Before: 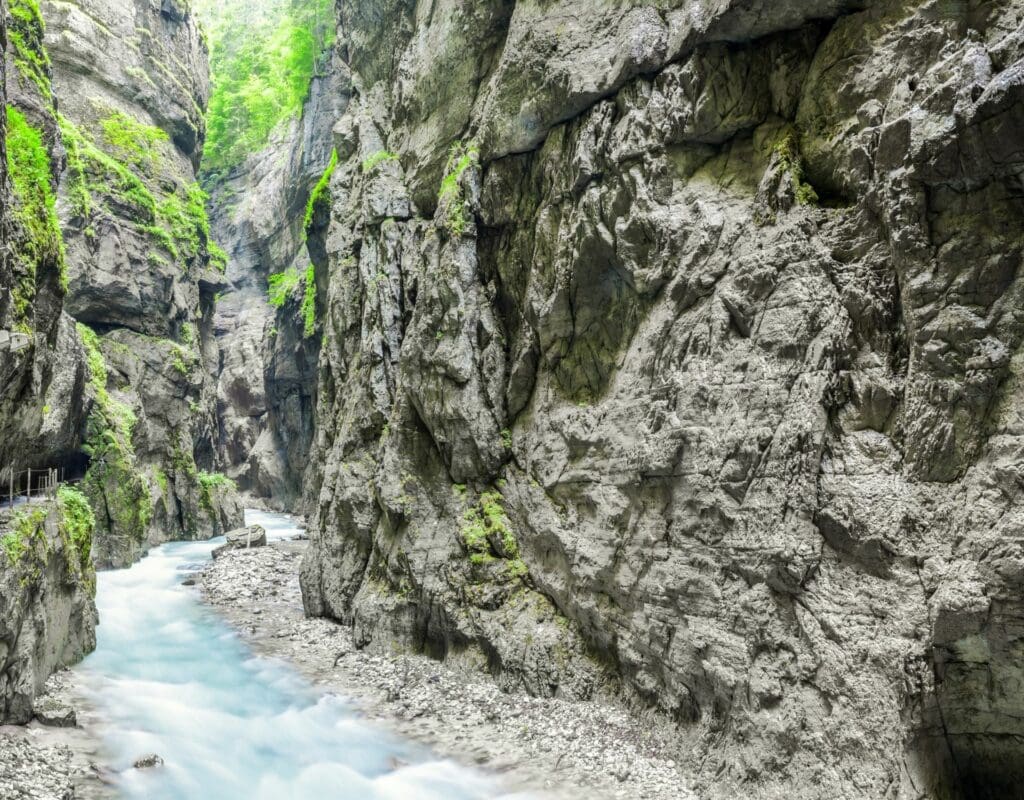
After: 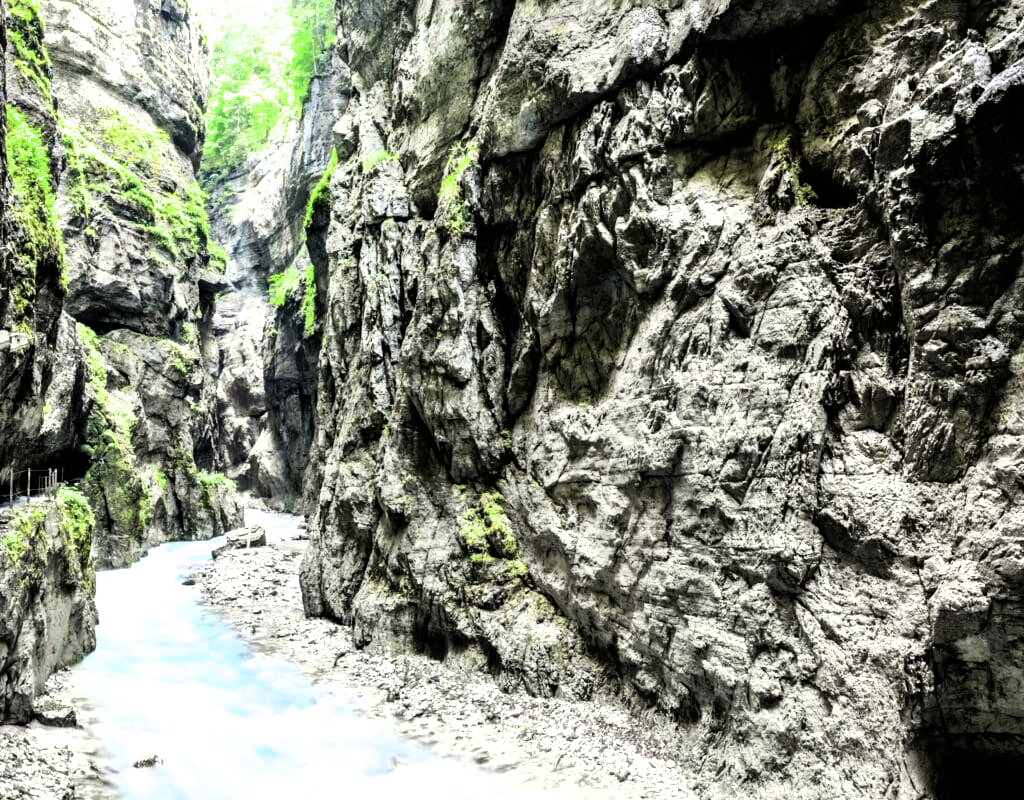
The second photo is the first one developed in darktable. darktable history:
exposure: exposure 0.078 EV, compensate highlight preservation false
filmic rgb: black relative exposure -8.2 EV, white relative exposure 2.2 EV, threshold 3 EV, hardness 7.11, latitude 85.74%, contrast 1.696, highlights saturation mix -4%, shadows ↔ highlights balance -2.69%, color science v5 (2021), contrast in shadows safe, contrast in highlights safe, enable highlight reconstruction true
